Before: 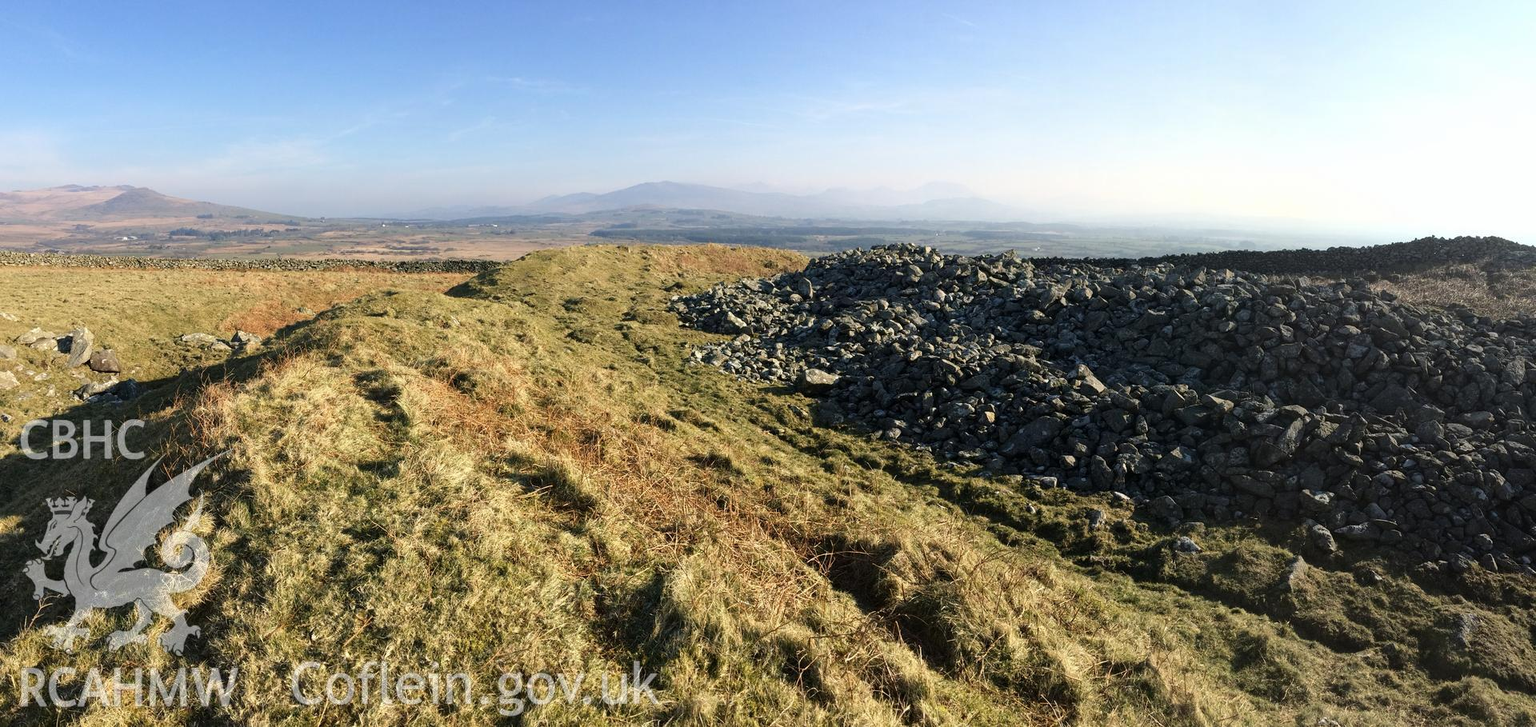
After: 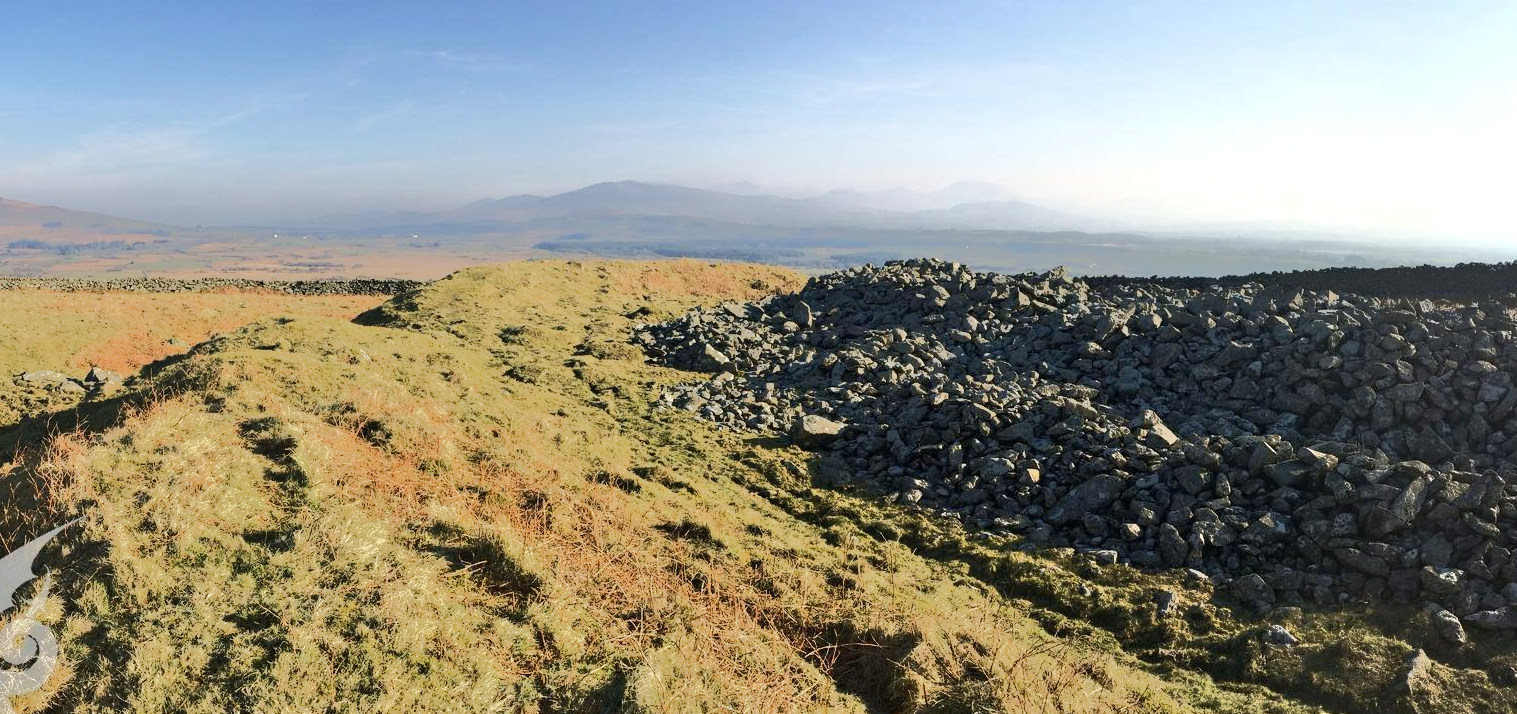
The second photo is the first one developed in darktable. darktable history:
tone equalizer: -7 EV -0.664 EV, -6 EV 0.999 EV, -5 EV -0.473 EV, -4 EV 0.437 EV, -3 EV 0.423 EV, -2 EV 0.148 EV, -1 EV -0.153 EV, +0 EV -0.412 EV, edges refinement/feathering 500, mask exposure compensation -1.57 EV, preserve details guided filter
crop and rotate: left 10.63%, top 5.13%, right 10.351%, bottom 16.254%
